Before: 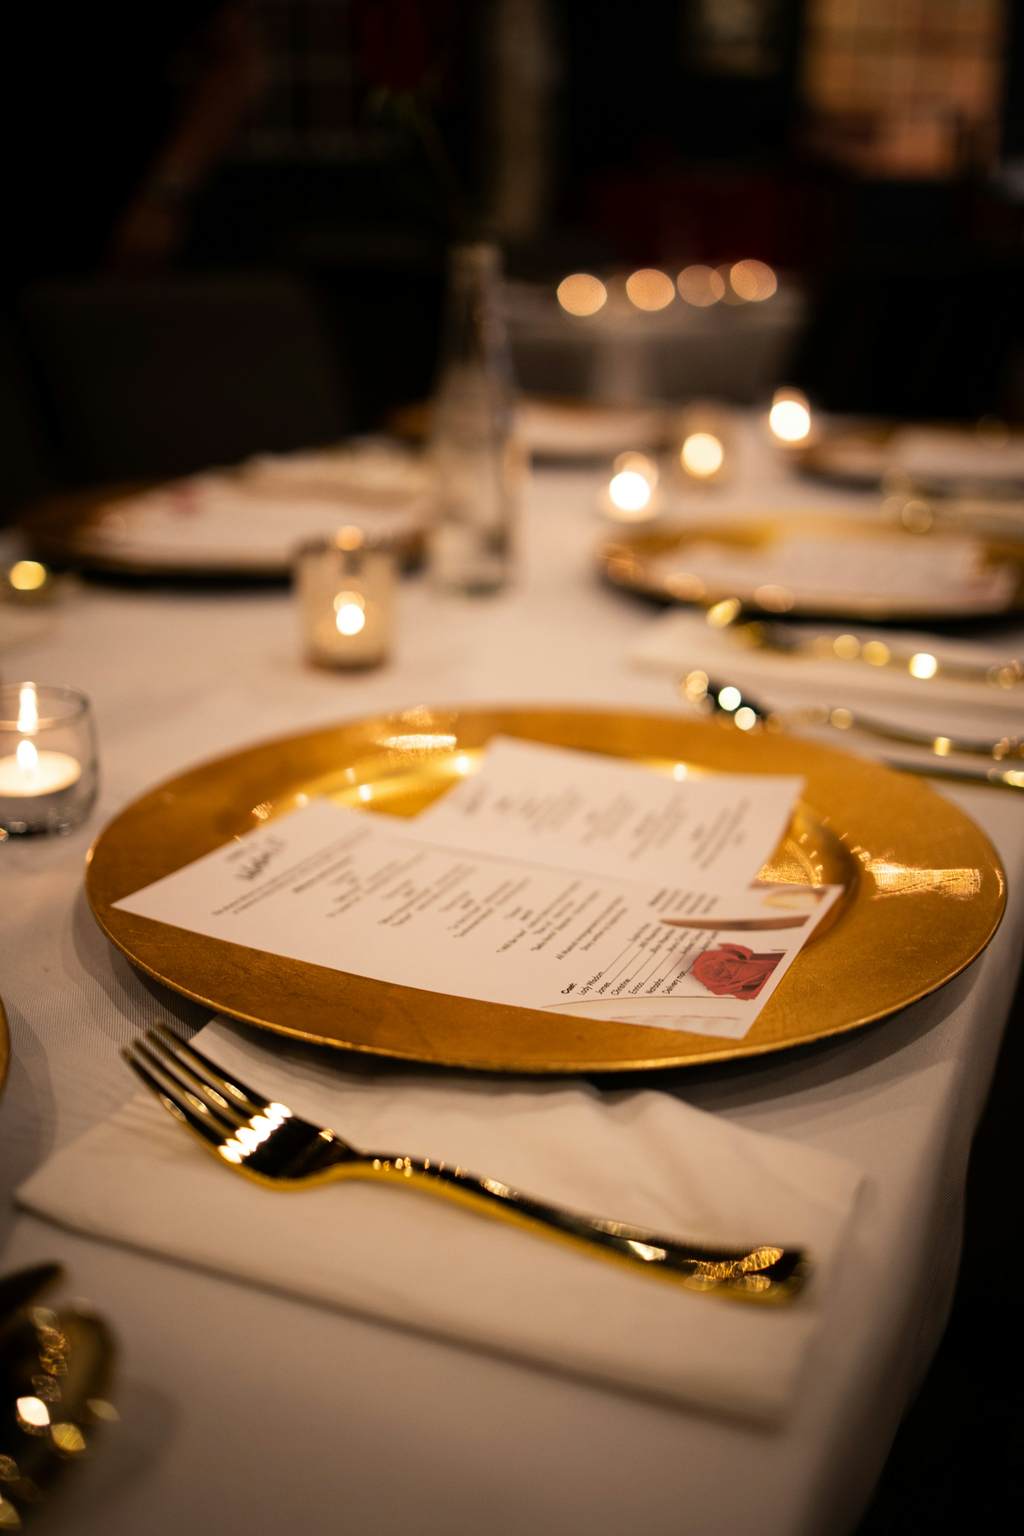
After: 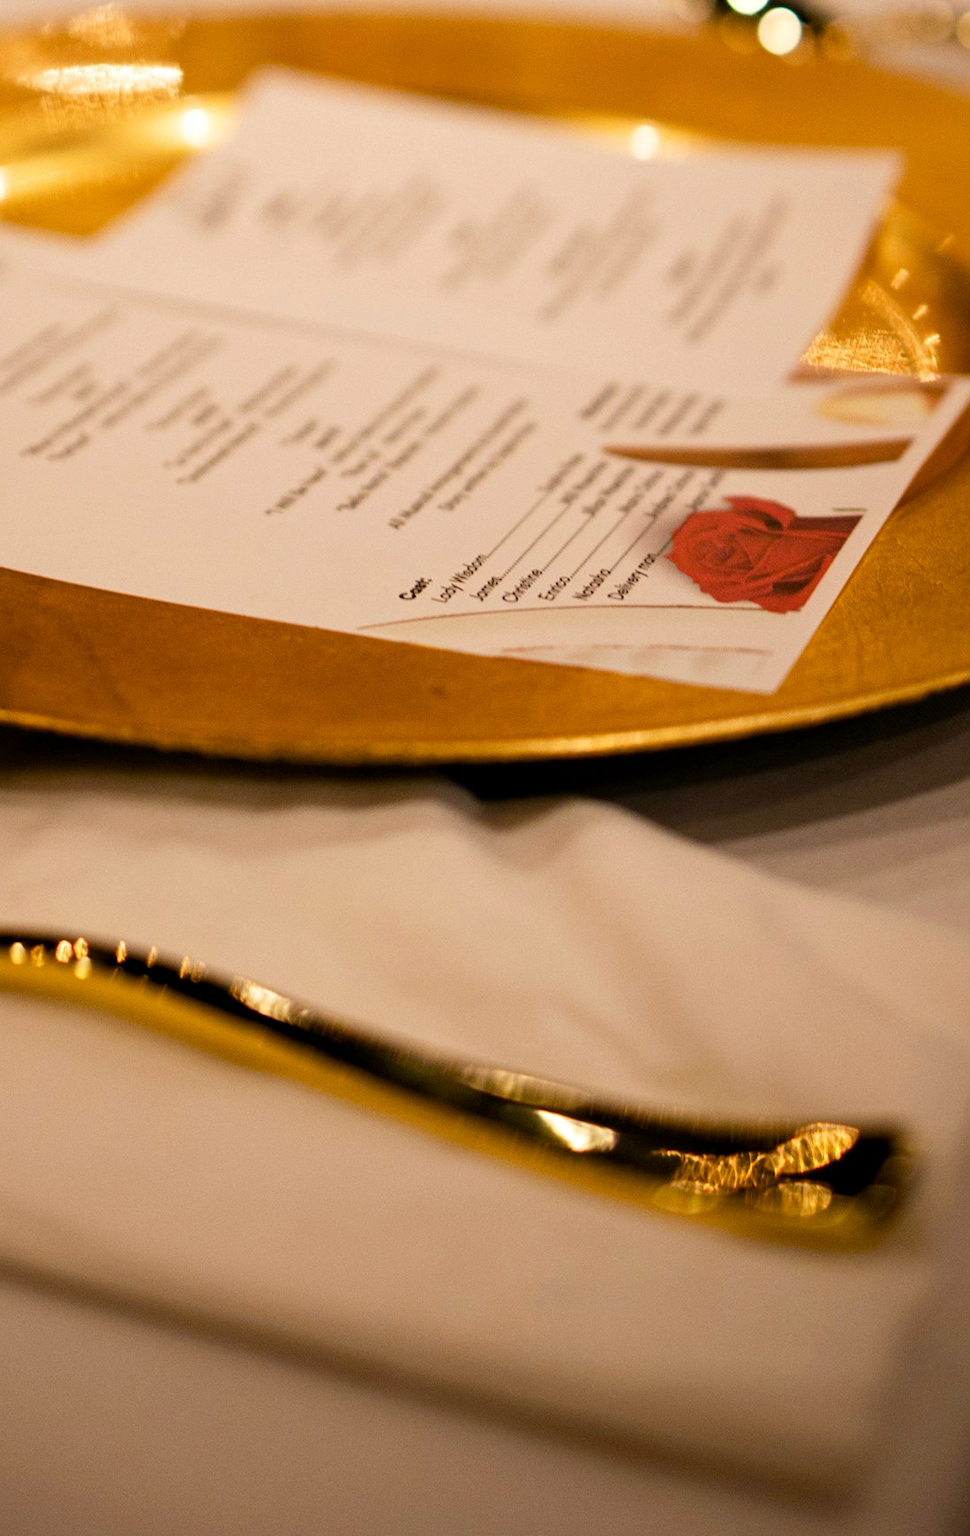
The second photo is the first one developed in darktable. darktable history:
contrast equalizer: octaves 7, y [[0.6 ×6], [0.55 ×6], [0 ×6], [0 ×6], [0 ×6]], mix 0.15
crop: left 35.976%, top 45.819%, right 18.162%, bottom 5.807%
color balance rgb: perceptual saturation grading › global saturation 20%, perceptual saturation grading › highlights -25%, perceptual saturation grading › shadows 25%
